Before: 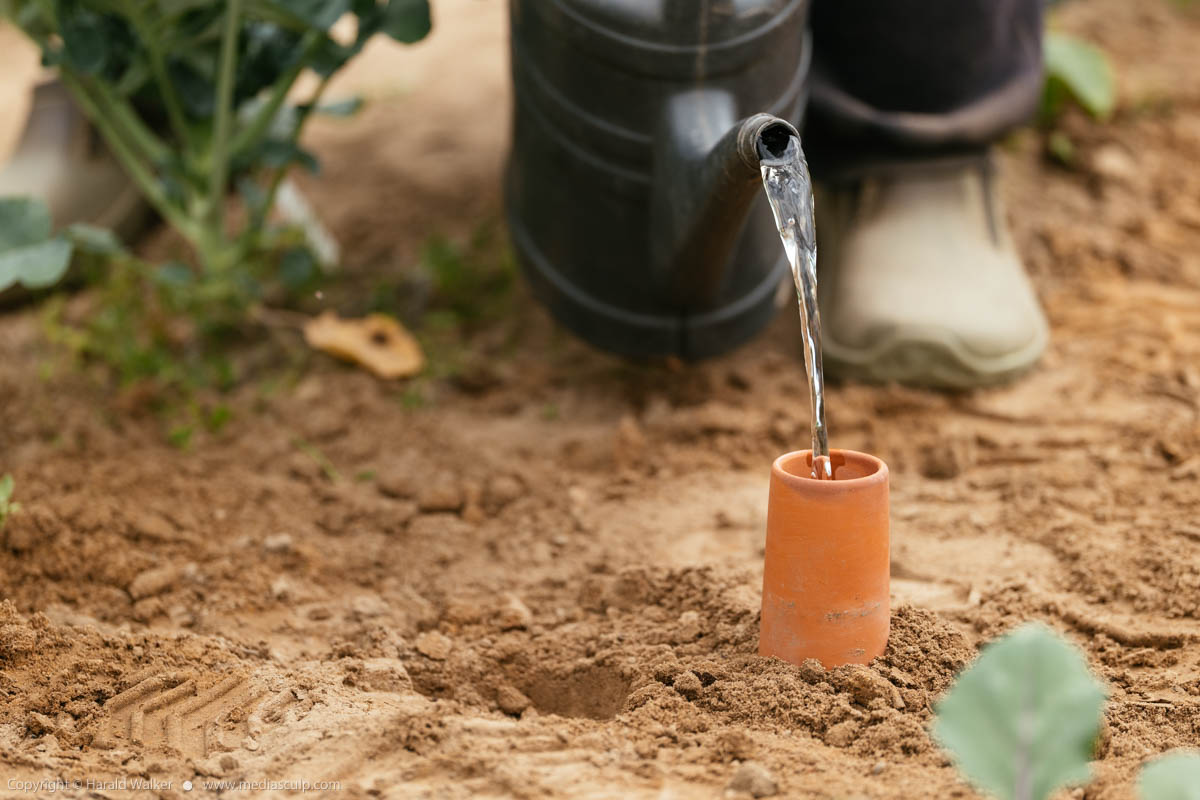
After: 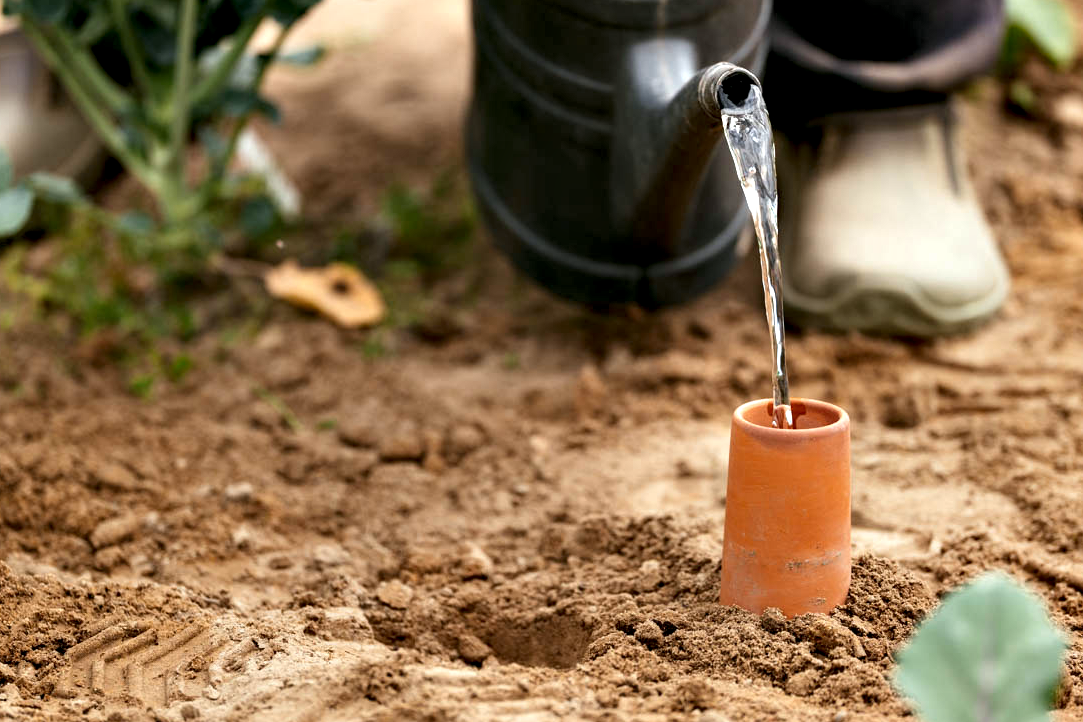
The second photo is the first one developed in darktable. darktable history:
crop: left 3.305%, top 6.436%, right 6.389%, bottom 3.258%
contrast equalizer: octaves 7, y [[0.6 ×6], [0.55 ×6], [0 ×6], [0 ×6], [0 ×6]]
